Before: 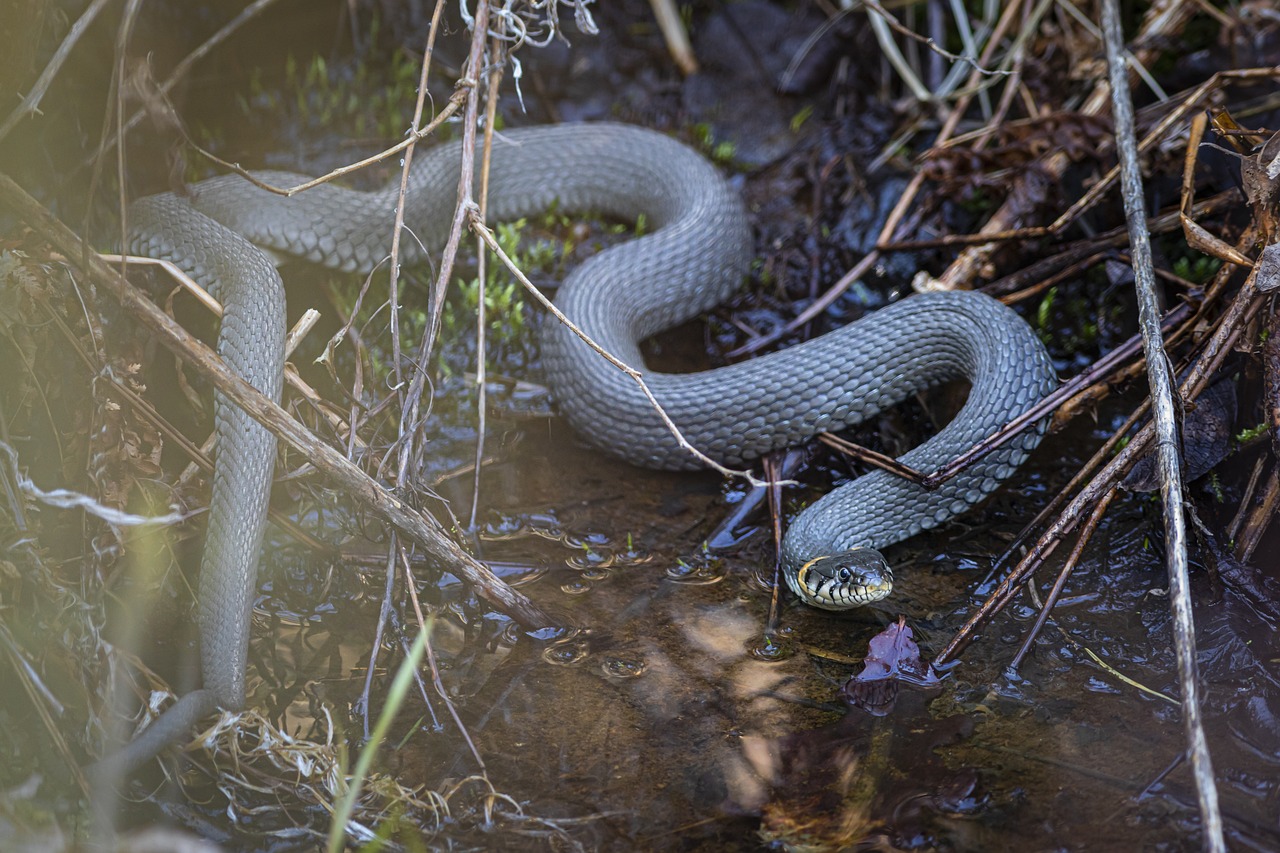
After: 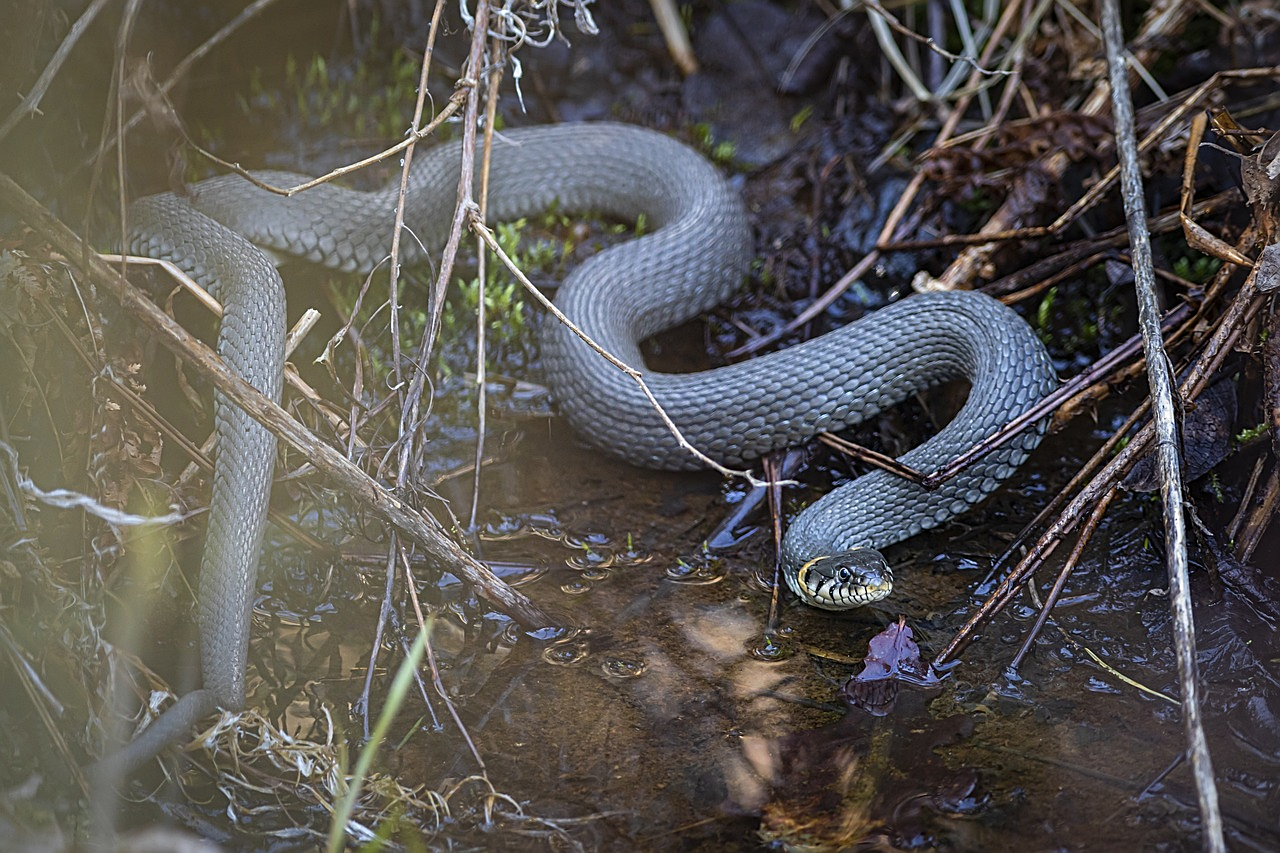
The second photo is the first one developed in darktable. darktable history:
vignetting: fall-off start 91.19%
sharpen: on, module defaults
